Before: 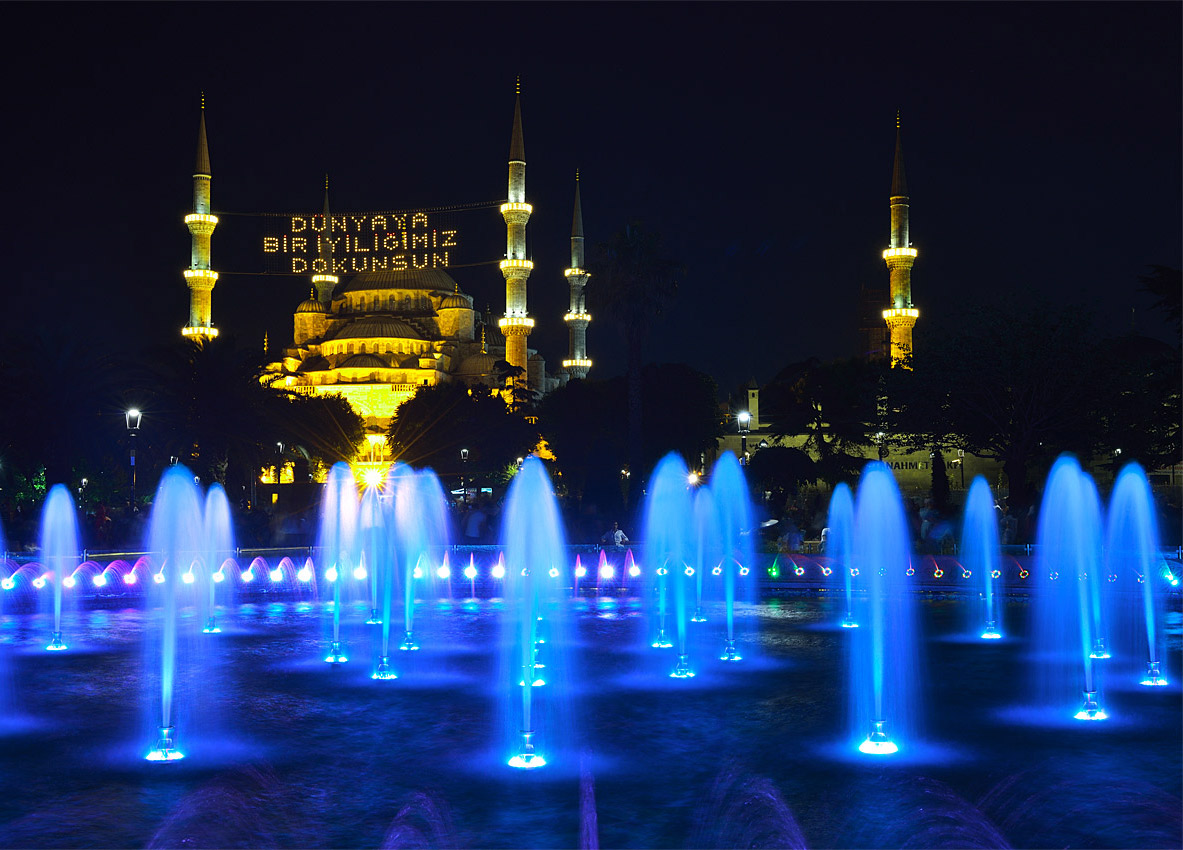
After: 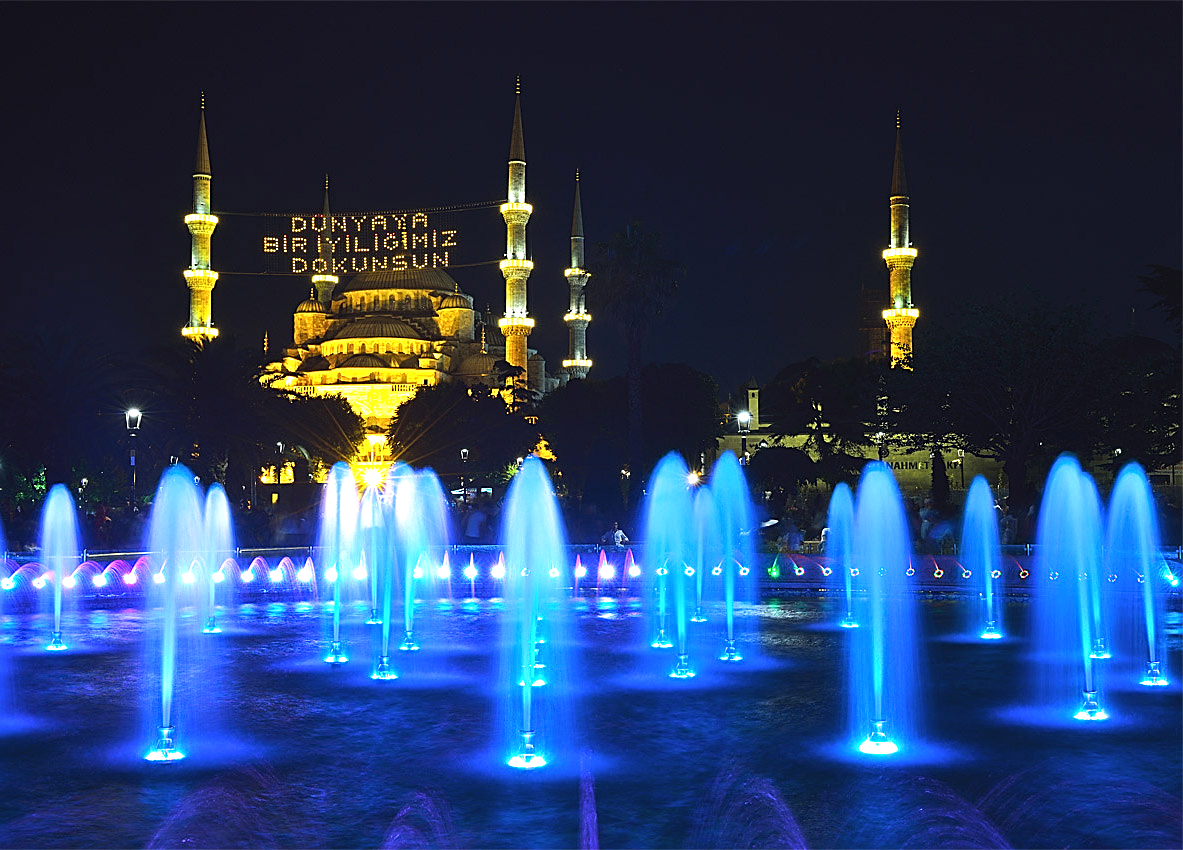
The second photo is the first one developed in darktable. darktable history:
sharpen: on, module defaults
exposure: black level correction -0.002, exposure 0.54 EV, compensate highlight preservation false
